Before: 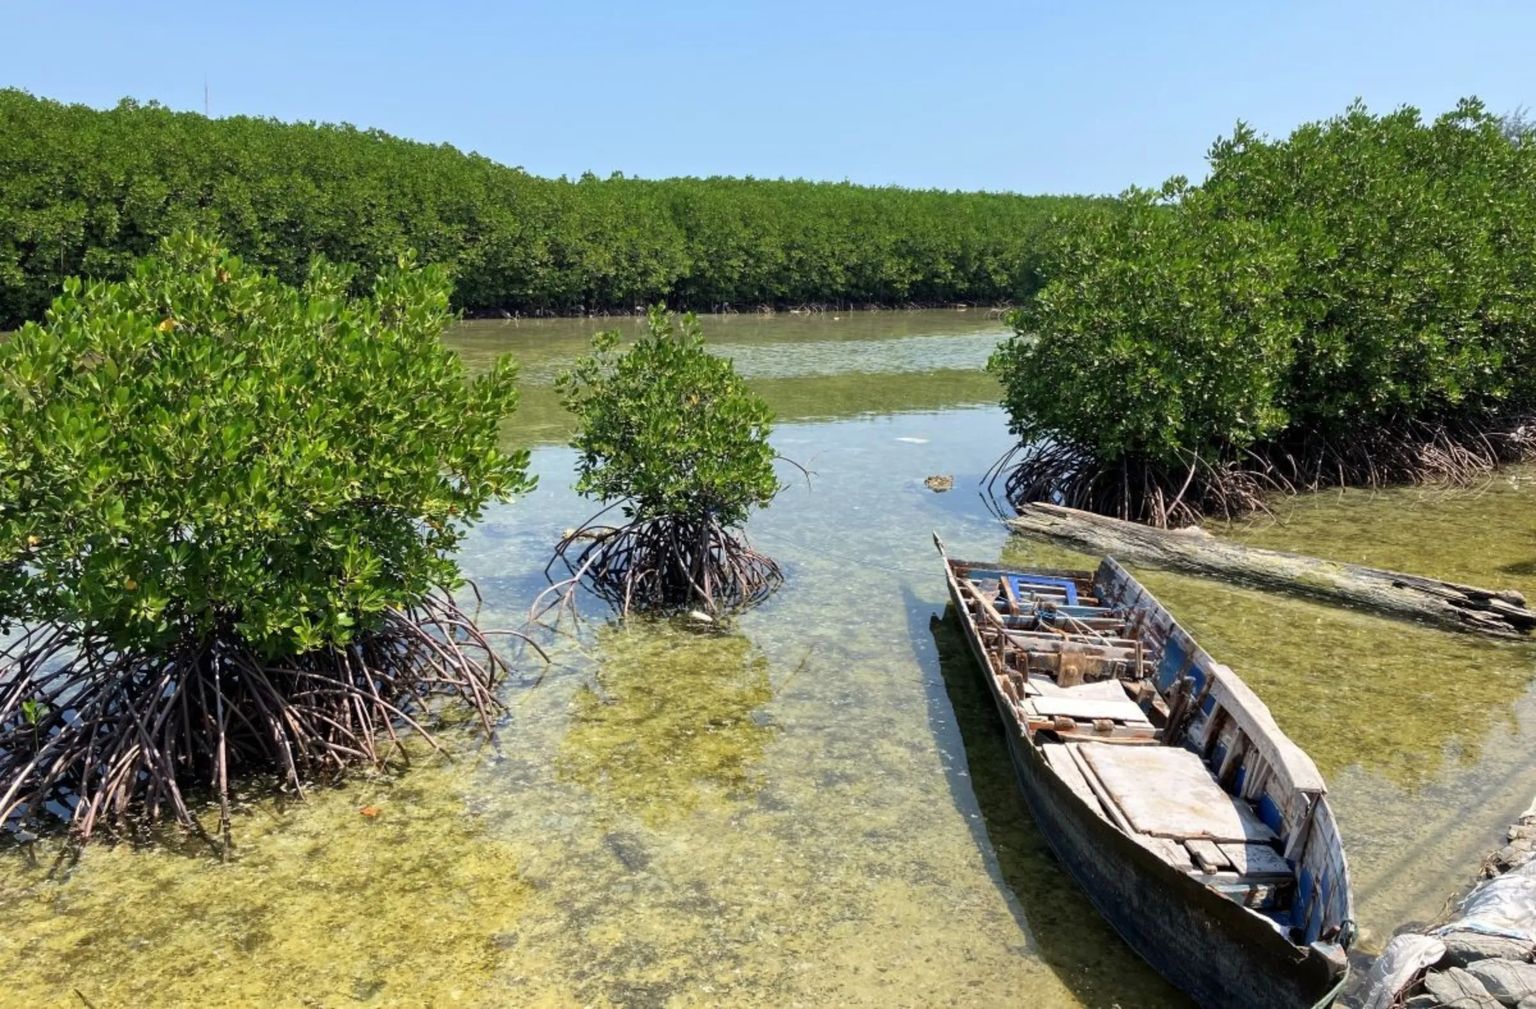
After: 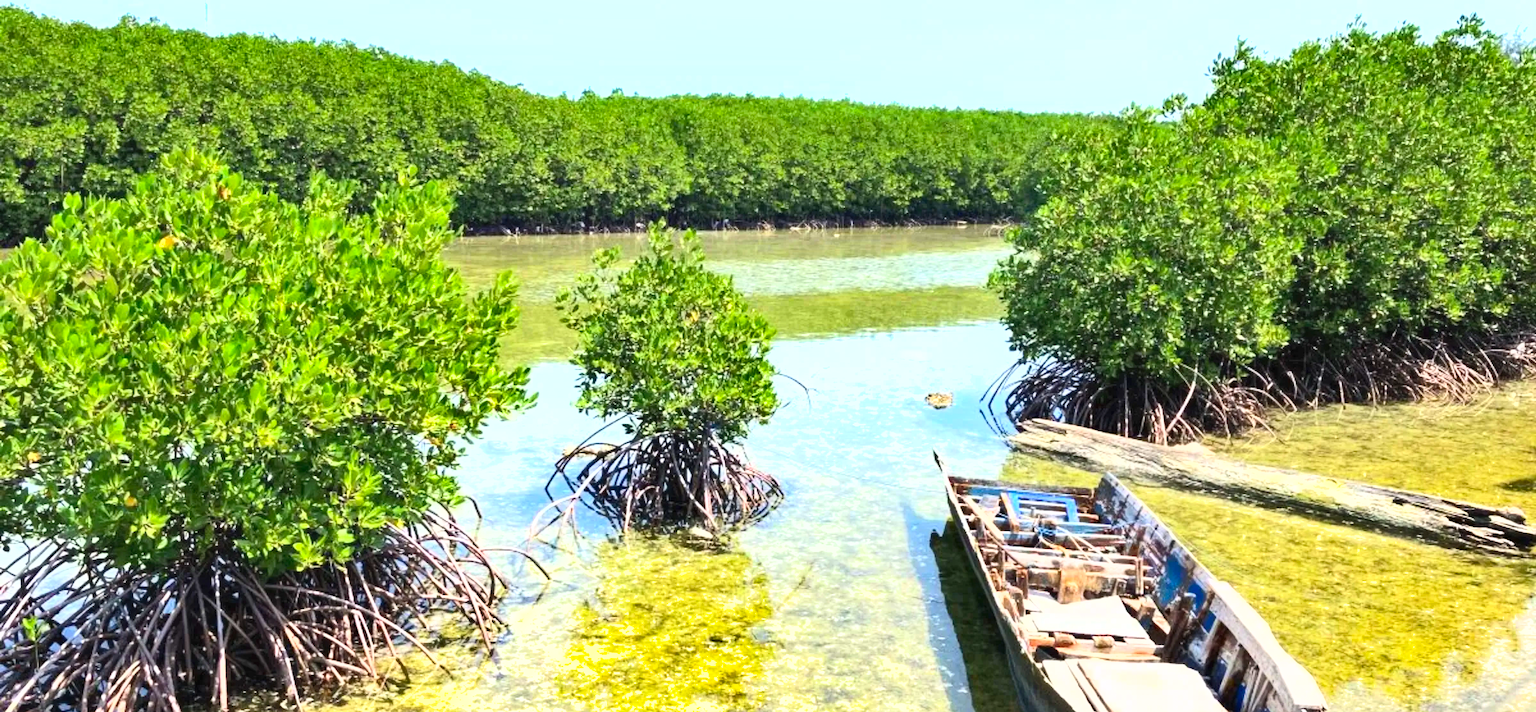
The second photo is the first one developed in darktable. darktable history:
shadows and highlights: low approximation 0.01, soften with gaussian
crop and rotate: top 8.293%, bottom 20.996%
exposure: black level correction 0, exposure 0.95 EV, compensate exposure bias true, compensate highlight preservation false
contrast brightness saturation: contrast 0.24, brightness 0.26, saturation 0.39
